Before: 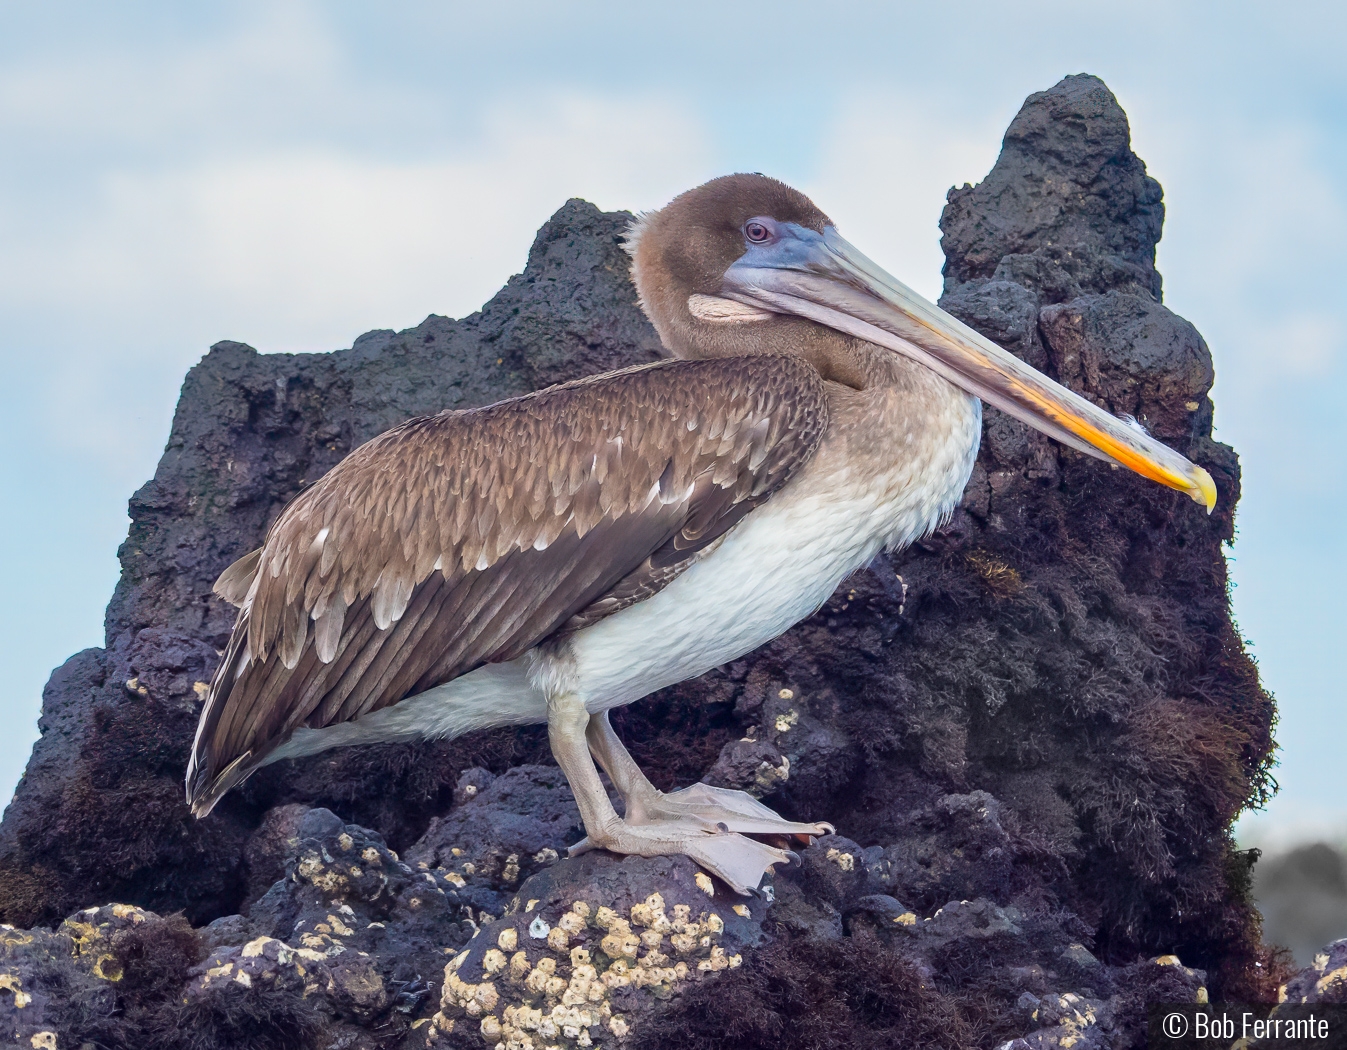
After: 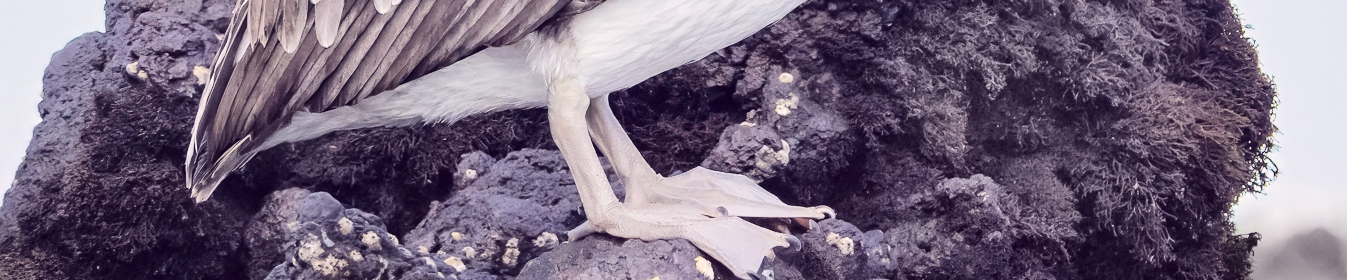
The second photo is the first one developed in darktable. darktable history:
crop and rotate: top 58.672%, bottom 14.614%
color correction: highlights a* -20.88, highlights b* 20.97, shadows a* 19.33, shadows b* -21.06, saturation 0.441
color calibration: output R [1.107, -0.012, -0.003, 0], output B [0, 0, 1.308, 0], illuminant same as pipeline (D50), x 0.346, y 0.358, temperature 5000.19 K
tone equalizer: -7 EV 0.158 EV, -6 EV 0.589 EV, -5 EV 1.13 EV, -4 EV 1.35 EV, -3 EV 1.16 EV, -2 EV 0.6 EV, -1 EV 0.156 EV, edges refinement/feathering 500, mask exposure compensation -1.57 EV, preserve details no
